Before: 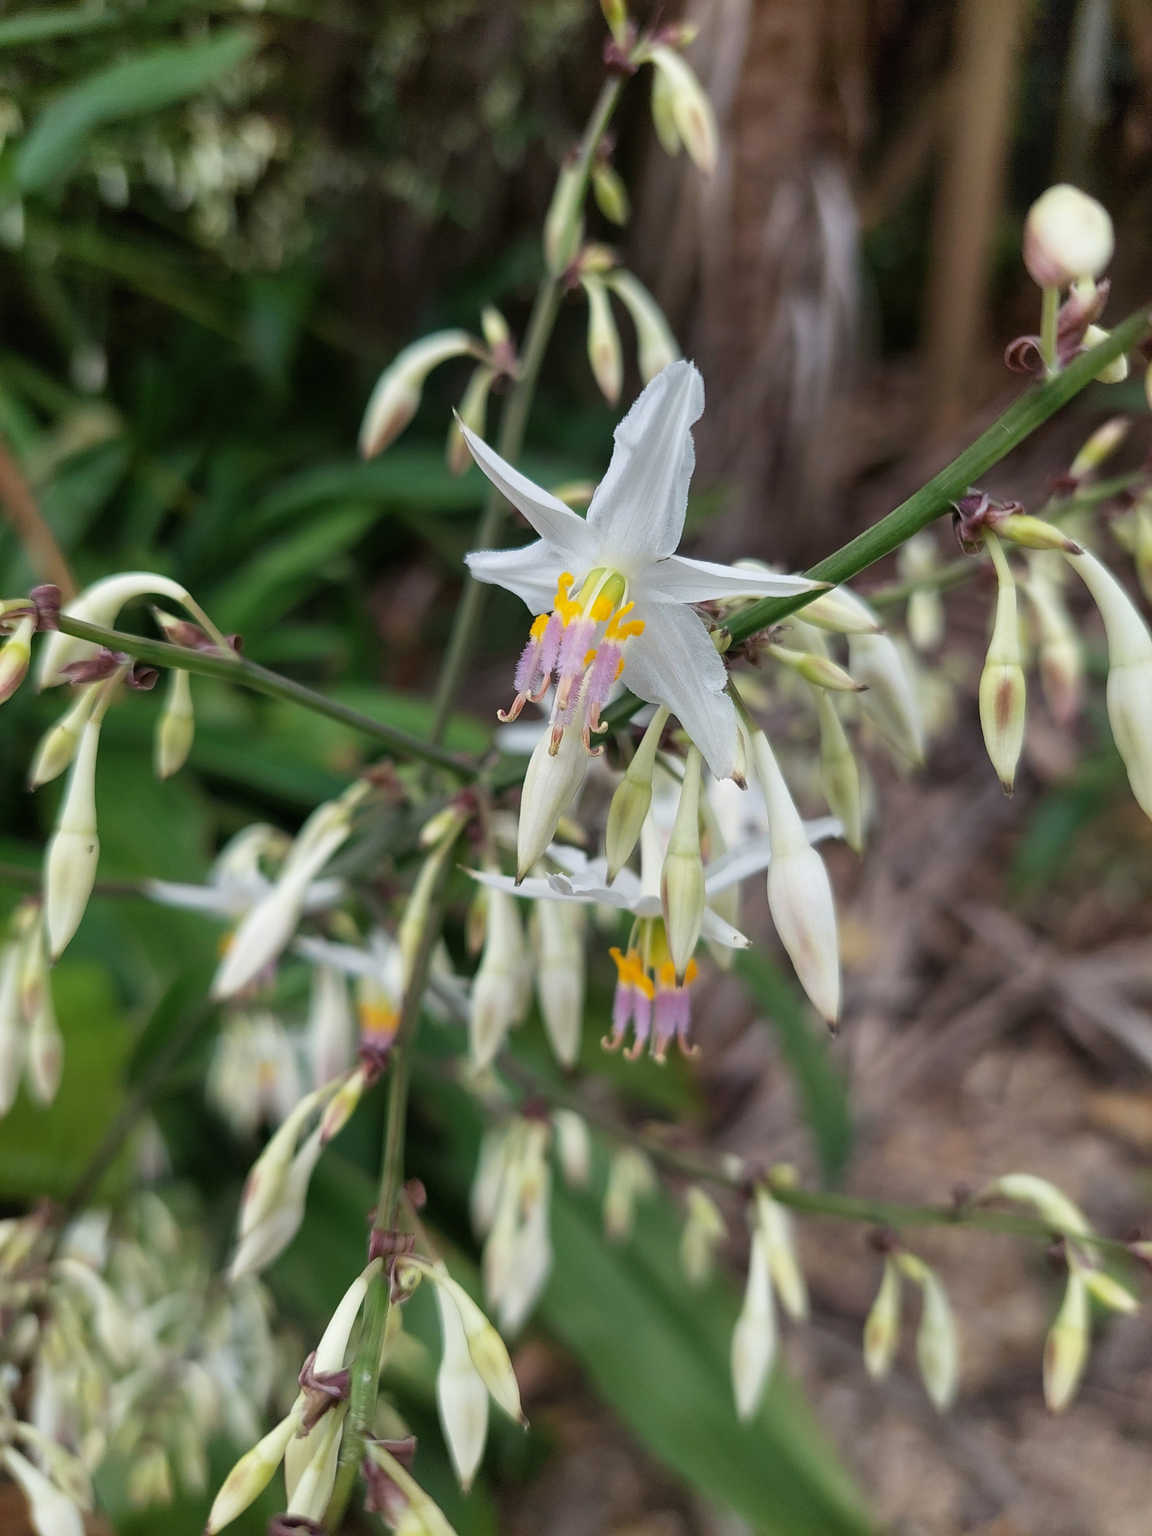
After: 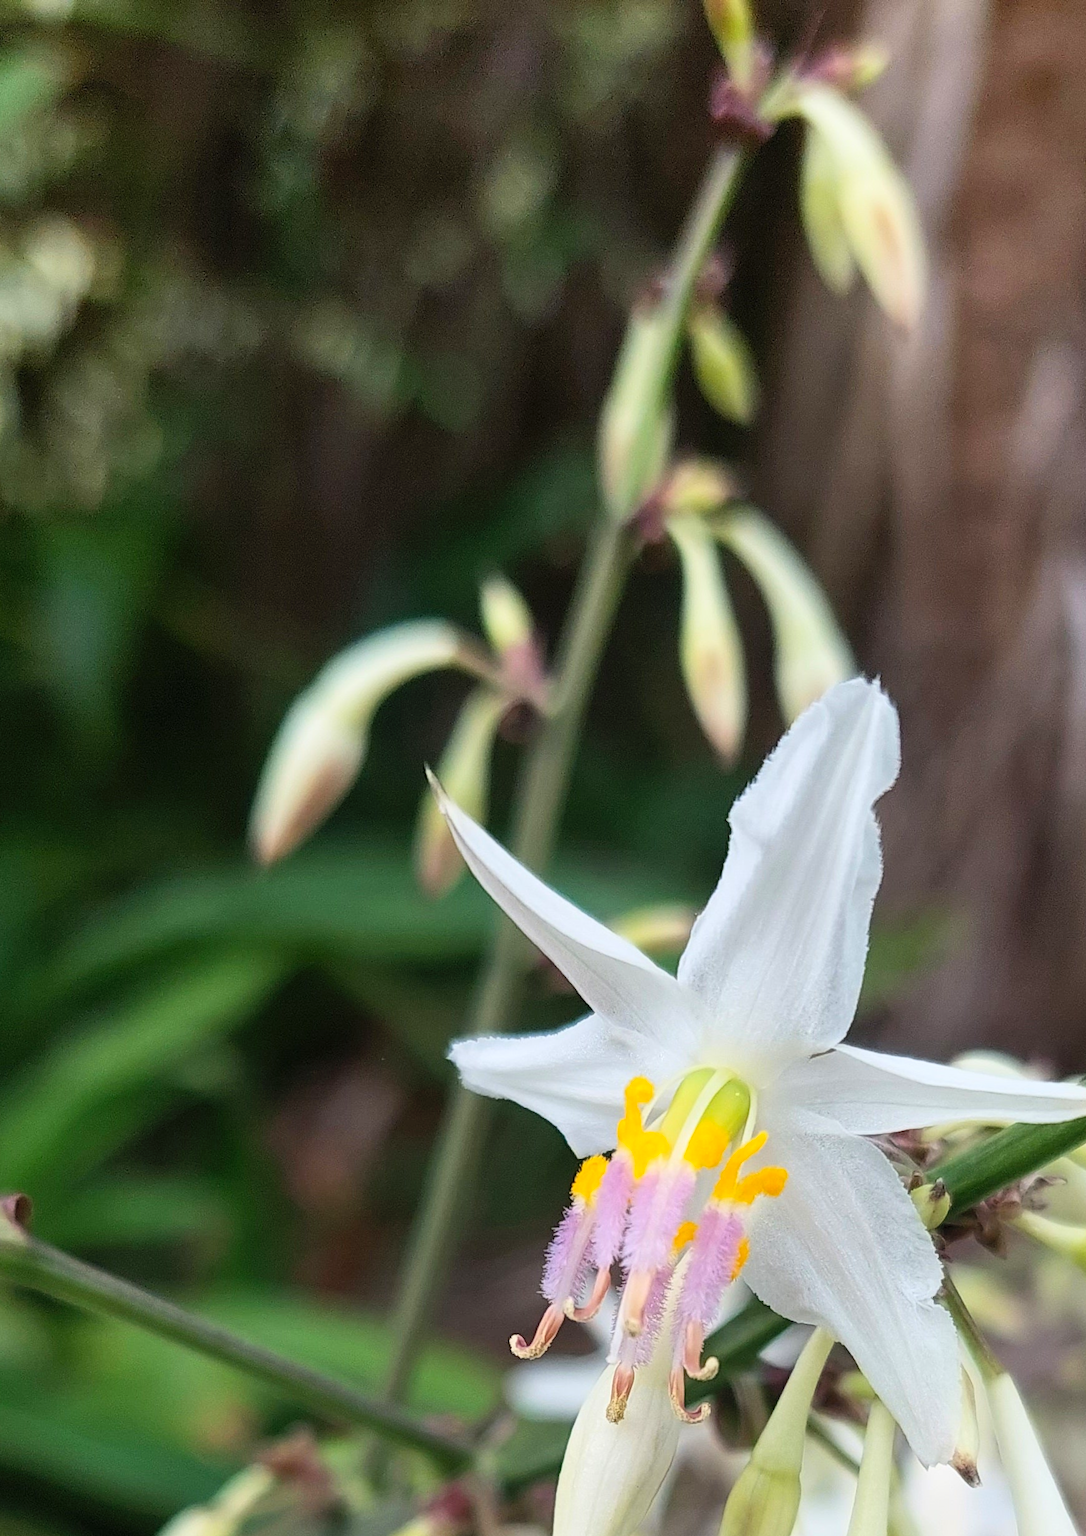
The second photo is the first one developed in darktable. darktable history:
crop: left 19.653%, right 30.203%, bottom 46.826%
contrast brightness saturation: contrast 0.202, brightness 0.163, saturation 0.218
